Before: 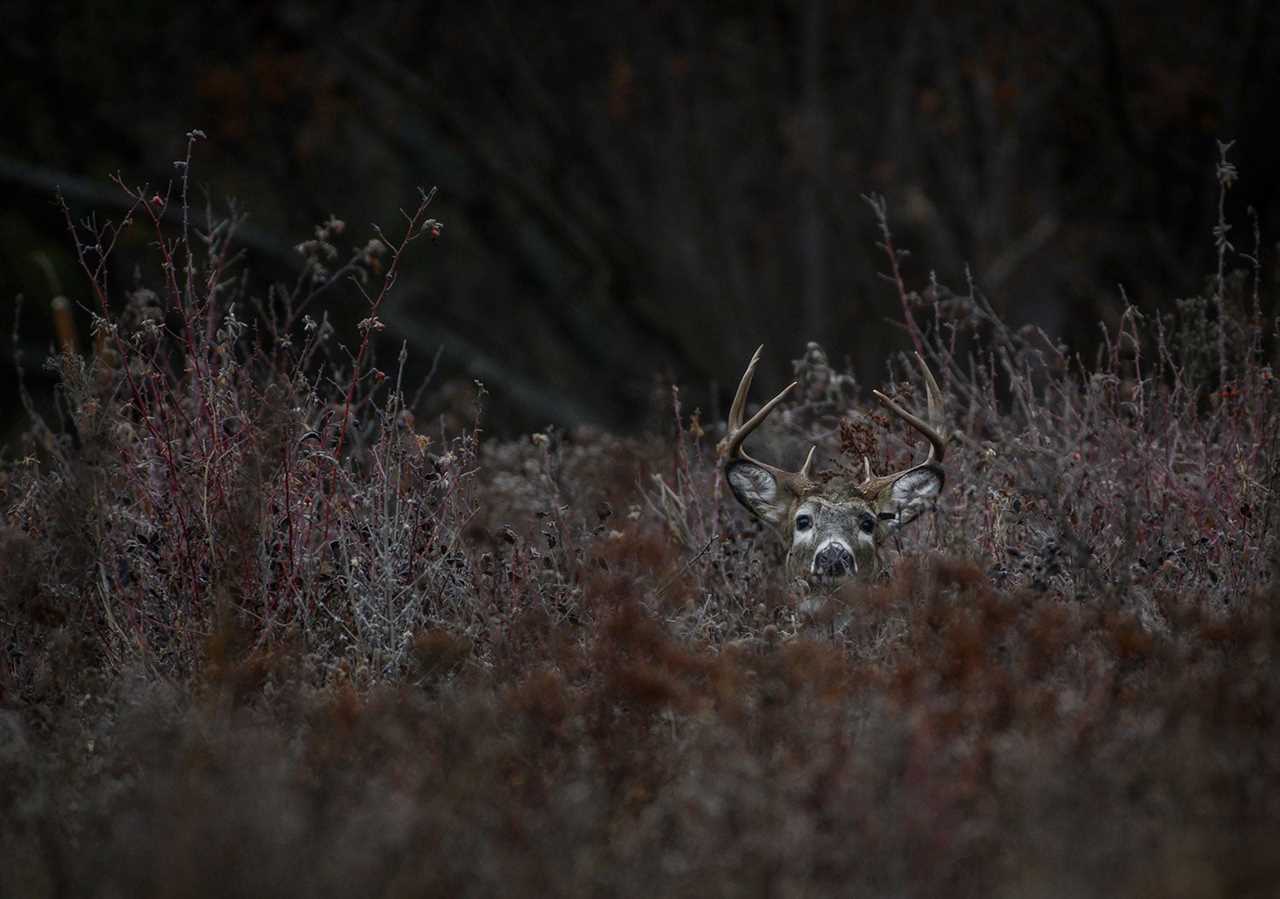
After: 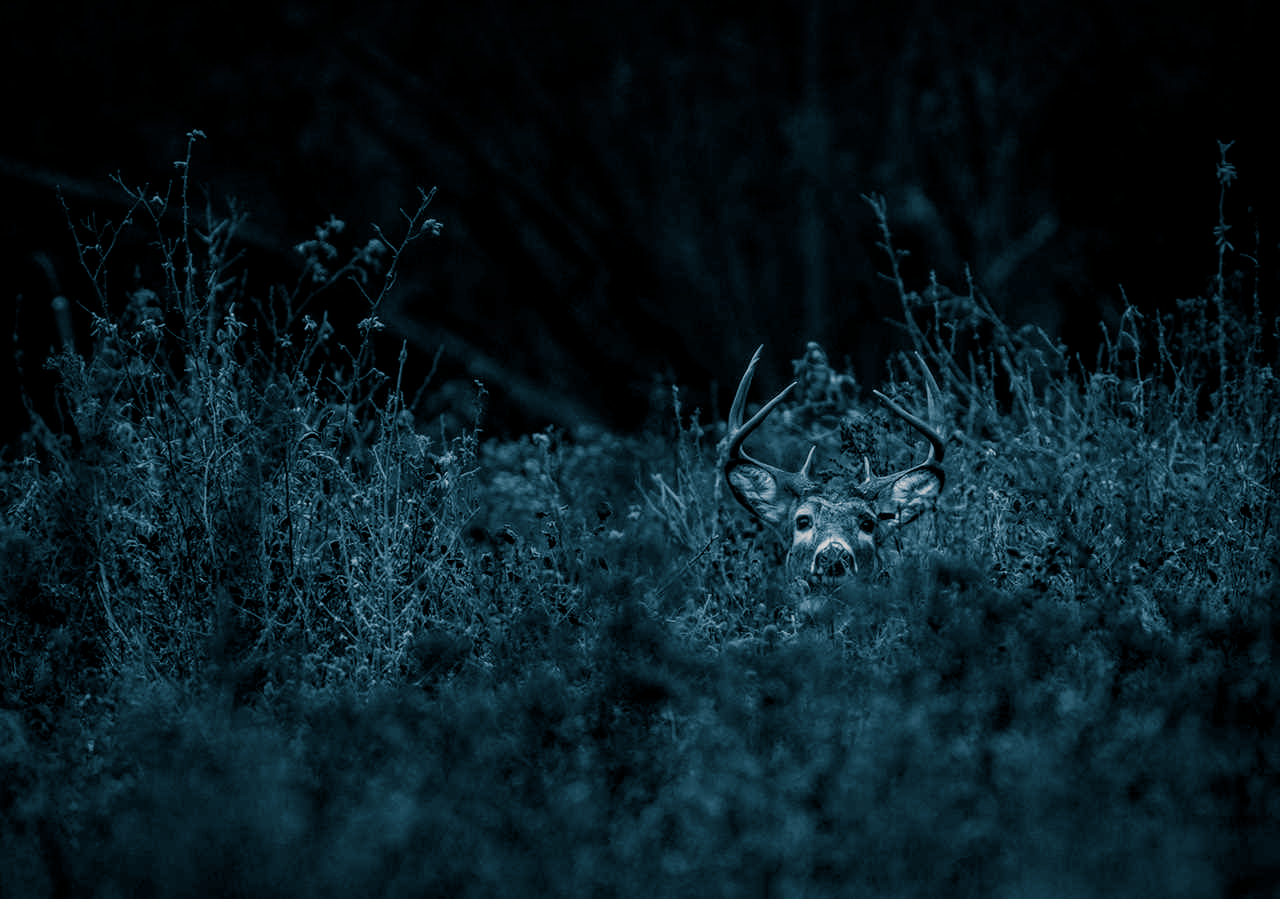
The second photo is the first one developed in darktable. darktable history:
local contrast: on, module defaults
filmic rgb: black relative exposure -7.65 EV, white relative exposure 4.56 EV, hardness 3.61
color zones: curves: ch0 [(0, 0.613) (0.01, 0.613) (0.245, 0.448) (0.498, 0.529) (0.642, 0.665) (0.879, 0.777) (0.99, 0.613)]; ch1 [(0, 0.035) (0.121, 0.189) (0.259, 0.197) (0.415, 0.061) (0.589, 0.022) (0.732, 0.022) (0.857, 0.026) (0.991, 0.053)]
split-toning: shadows › hue 212.4°, balance -70
